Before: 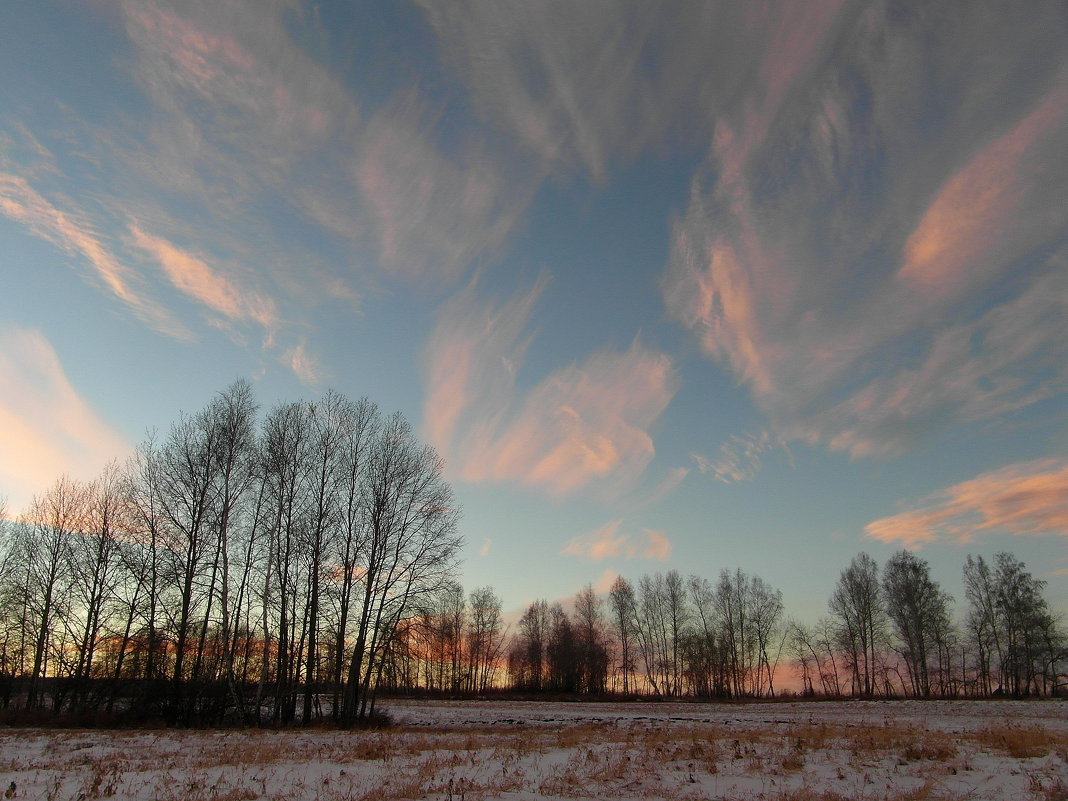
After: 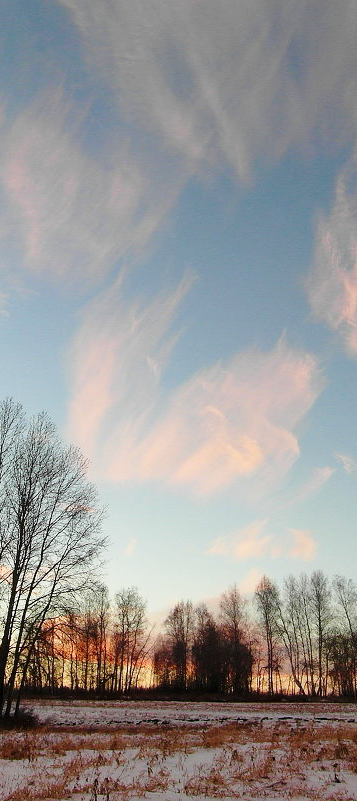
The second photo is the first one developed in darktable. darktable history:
tone equalizer: on, module defaults
crop: left 33.249%, right 33.261%
base curve: curves: ch0 [(0, 0) (0.028, 0.03) (0.121, 0.232) (0.46, 0.748) (0.859, 0.968) (1, 1)], preserve colors none
